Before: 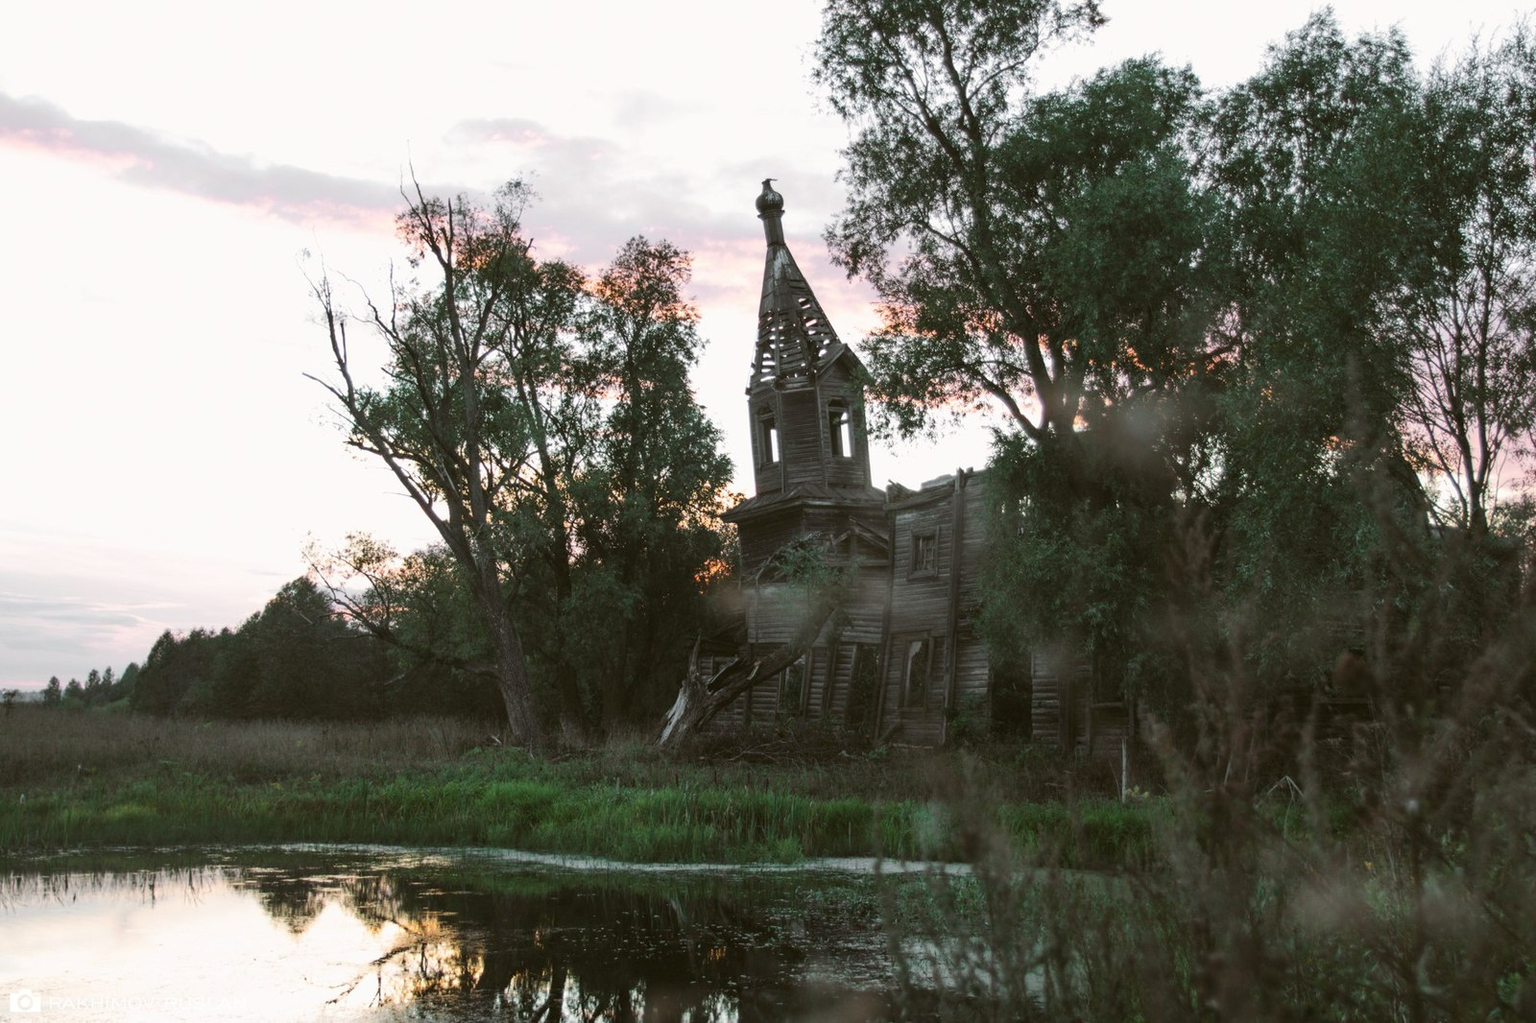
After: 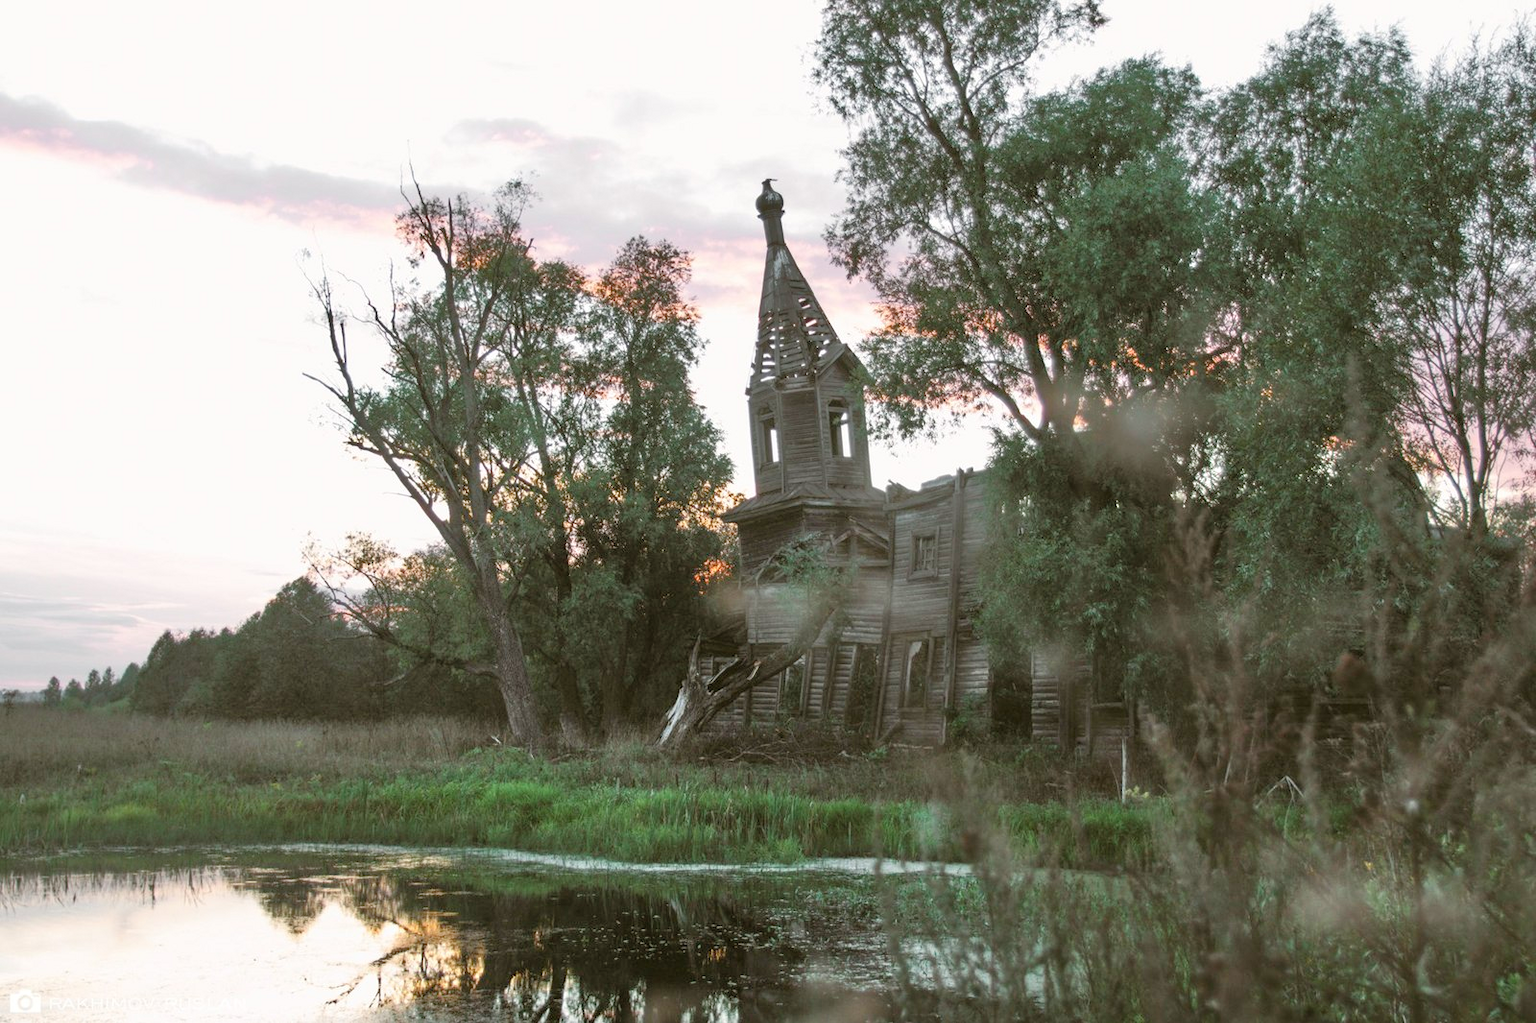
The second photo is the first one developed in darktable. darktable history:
tone equalizer: -7 EV 0.156 EV, -6 EV 0.57 EV, -5 EV 1.19 EV, -4 EV 1.32 EV, -3 EV 1.14 EV, -2 EV 0.6 EV, -1 EV 0.16 EV
